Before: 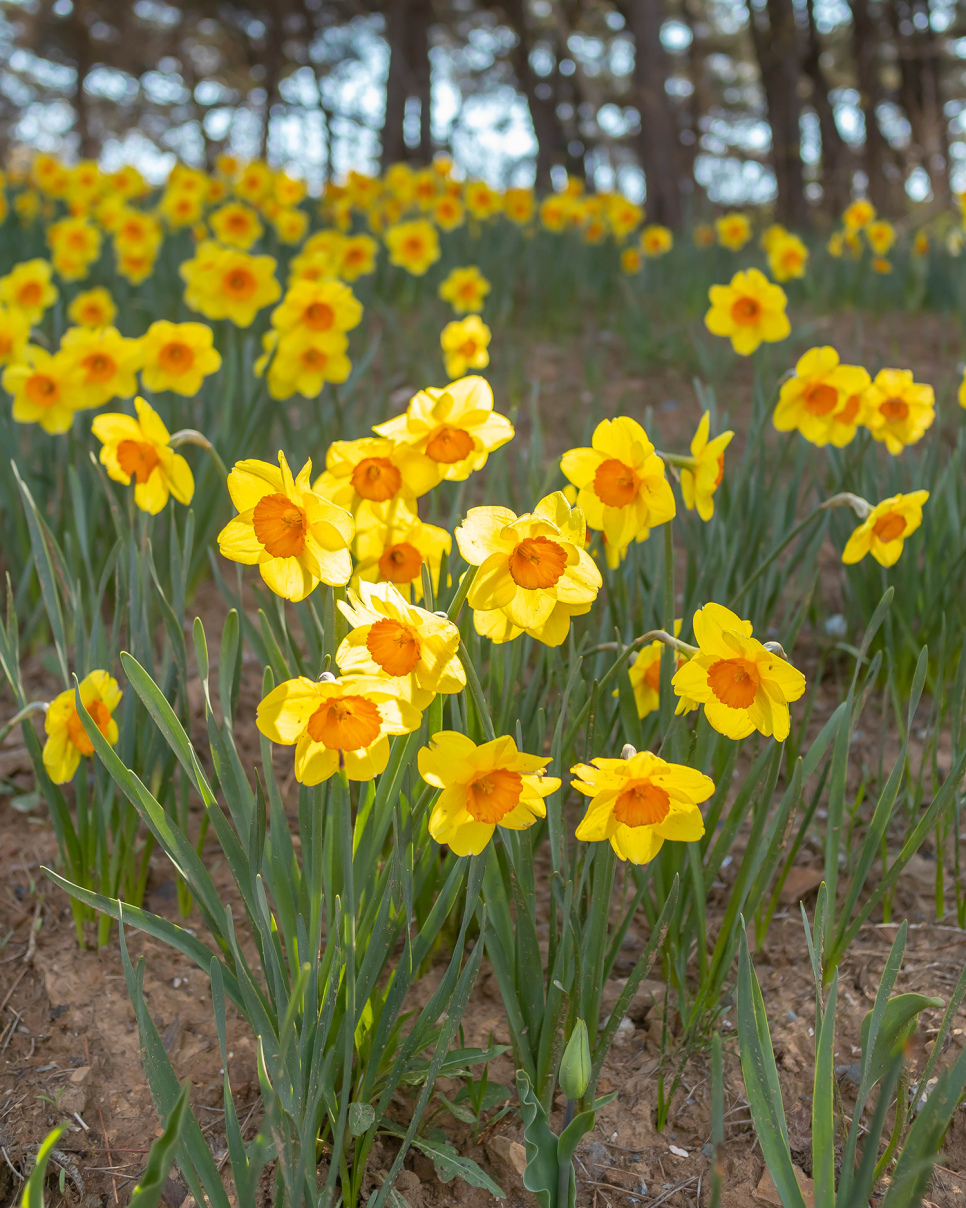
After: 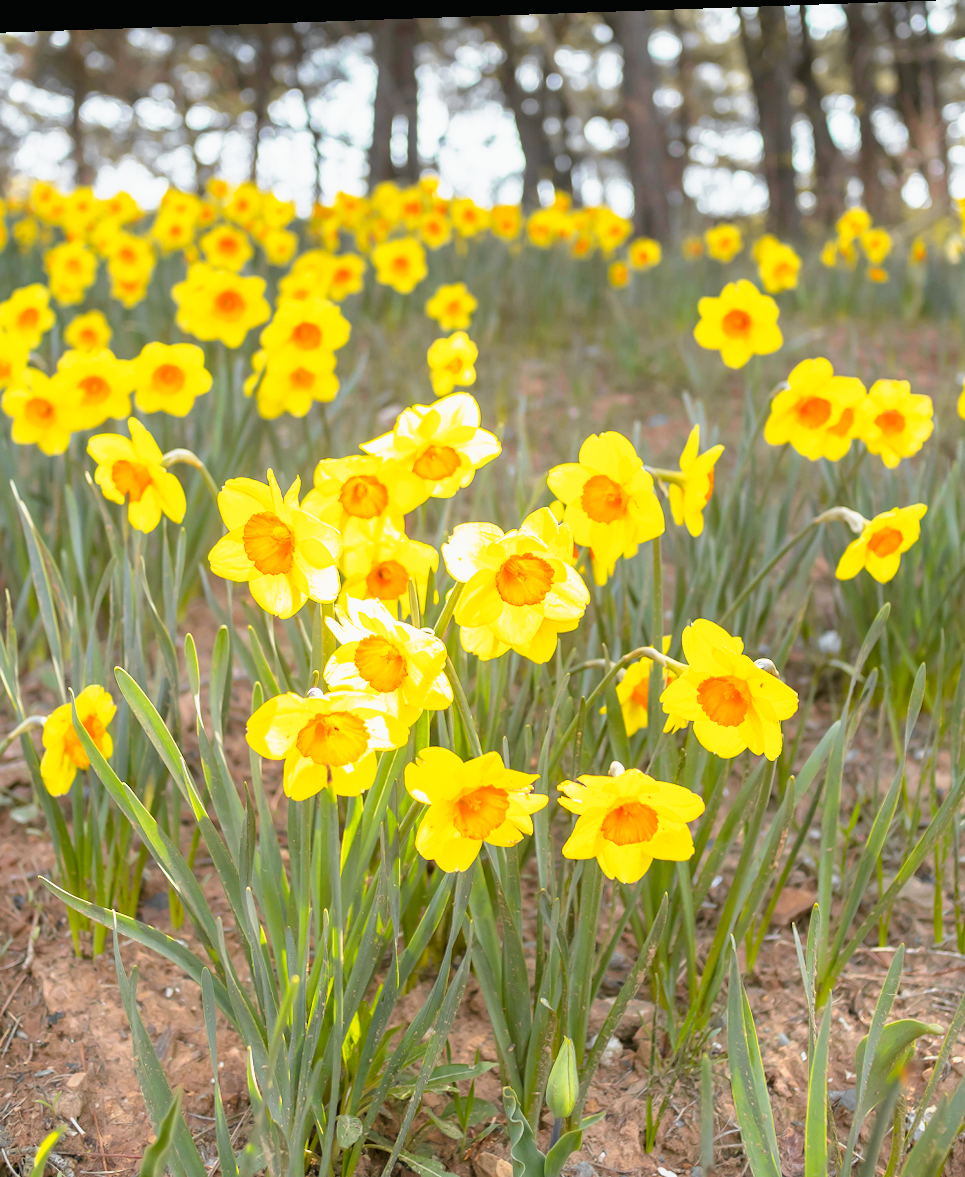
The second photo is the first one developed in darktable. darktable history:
tone curve: curves: ch0 [(0, 0.012) (0.036, 0.035) (0.274, 0.288) (0.504, 0.536) (0.844, 0.84) (1, 0.983)]; ch1 [(0, 0) (0.389, 0.403) (0.462, 0.486) (0.499, 0.498) (0.511, 0.502) (0.536, 0.547) (0.579, 0.578) (0.626, 0.645) (0.749, 0.781) (1, 1)]; ch2 [(0, 0) (0.457, 0.486) (0.5, 0.5) (0.557, 0.561) (0.614, 0.622) (0.704, 0.732) (1, 1)], color space Lab, independent channels, preserve colors none
base curve: curves: ch0 [(0, 0) (0.495, 0.917) (1, 1)], preserve colors none
crop and rotate: top 0%, bottom 5.097%
rotate and perspective: lens shift (horizontal) -0.055, automatic cropping off
